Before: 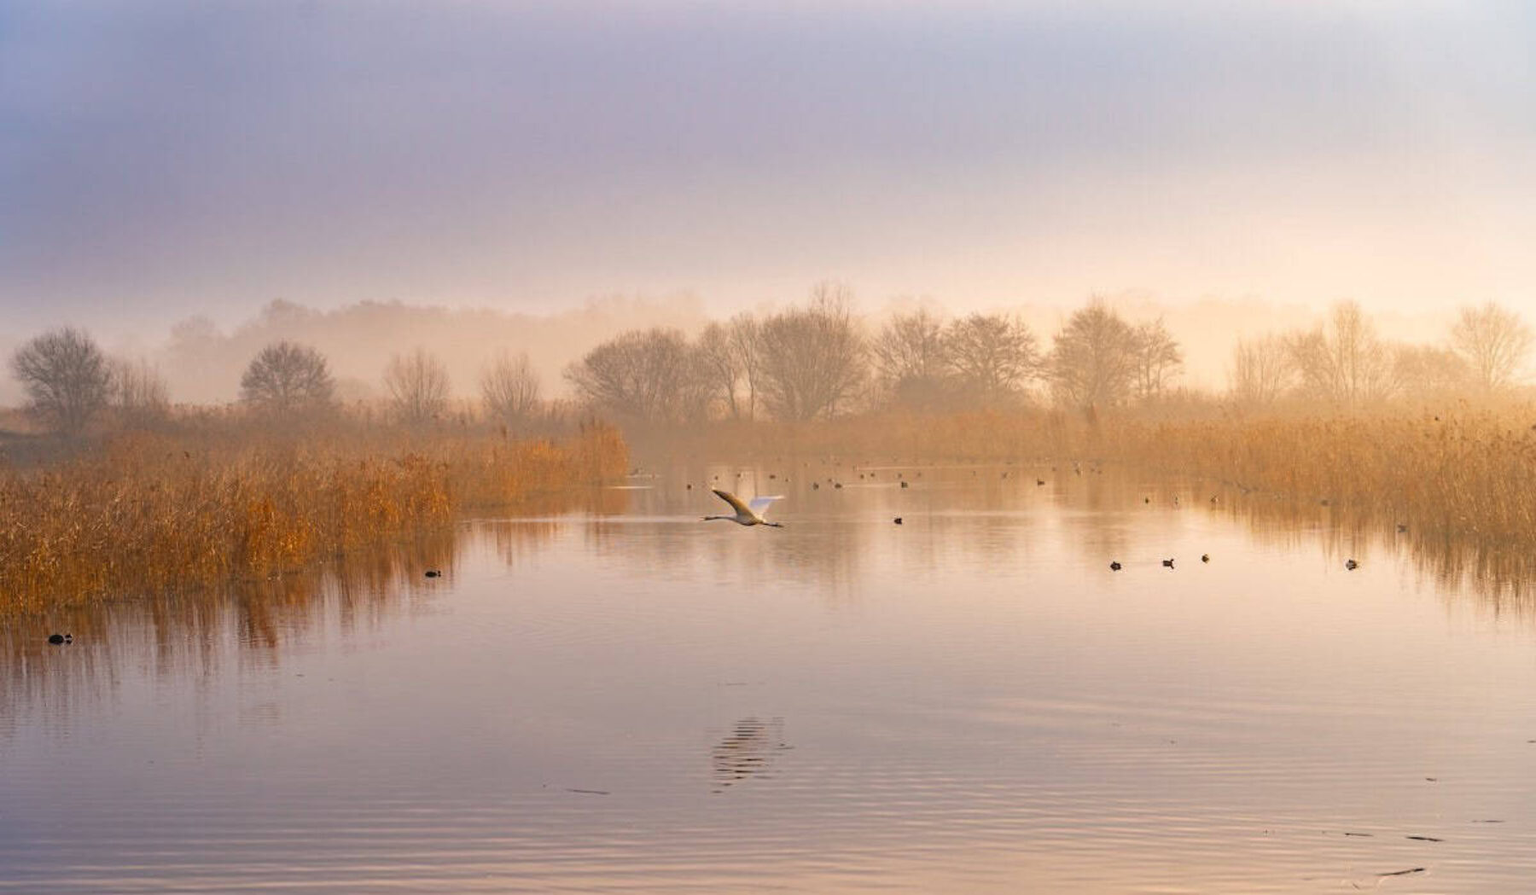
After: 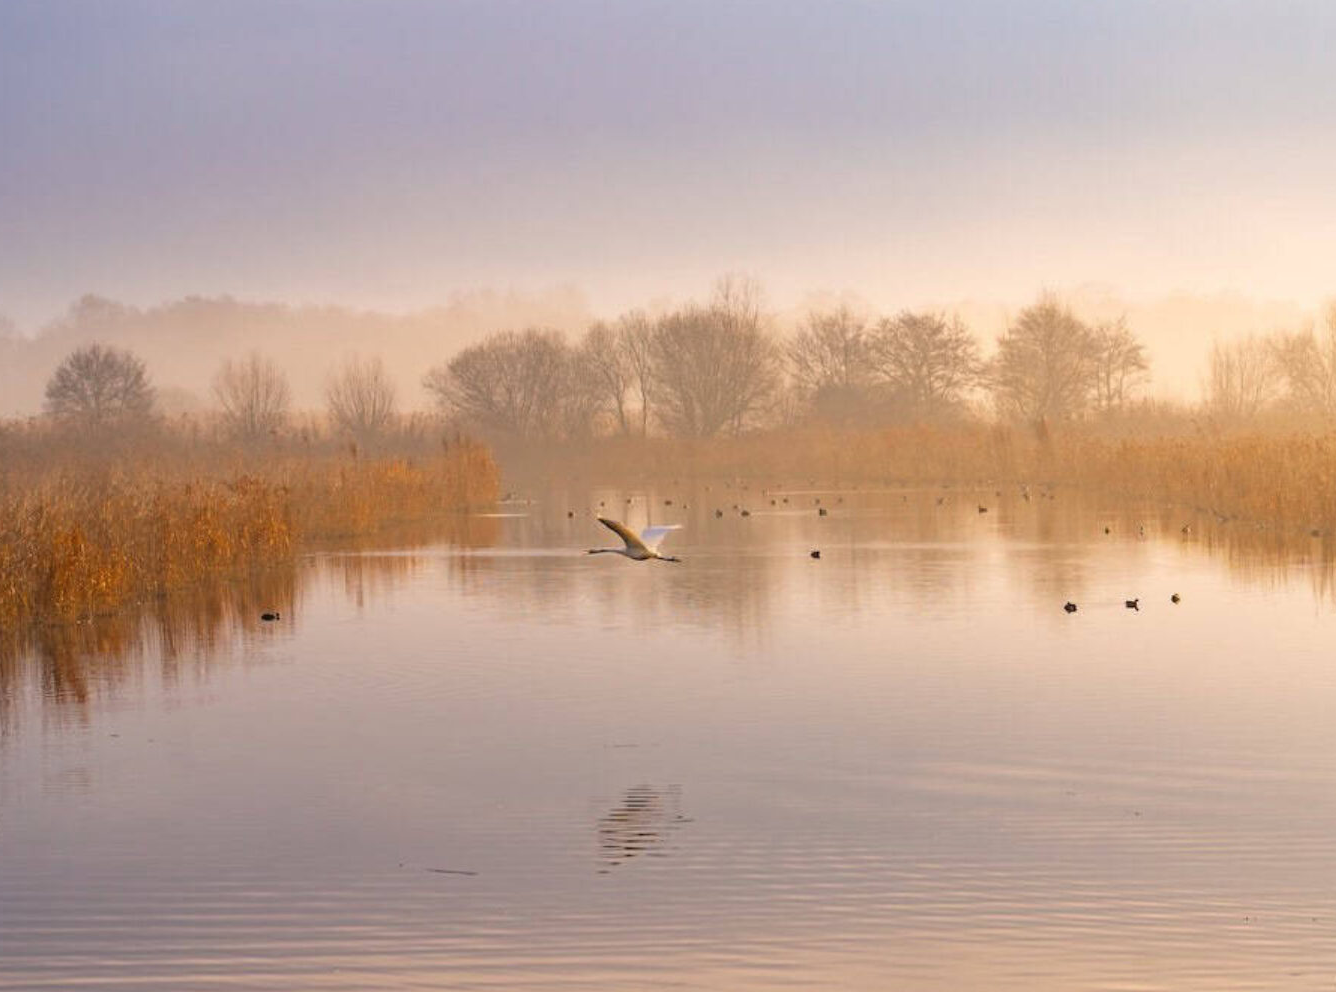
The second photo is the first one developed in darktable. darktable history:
crop and rotate: left 13.174%, top 5.359%, right 12.595%
color balance rgb: perceptual saturation grading › global saturation 0.07%
